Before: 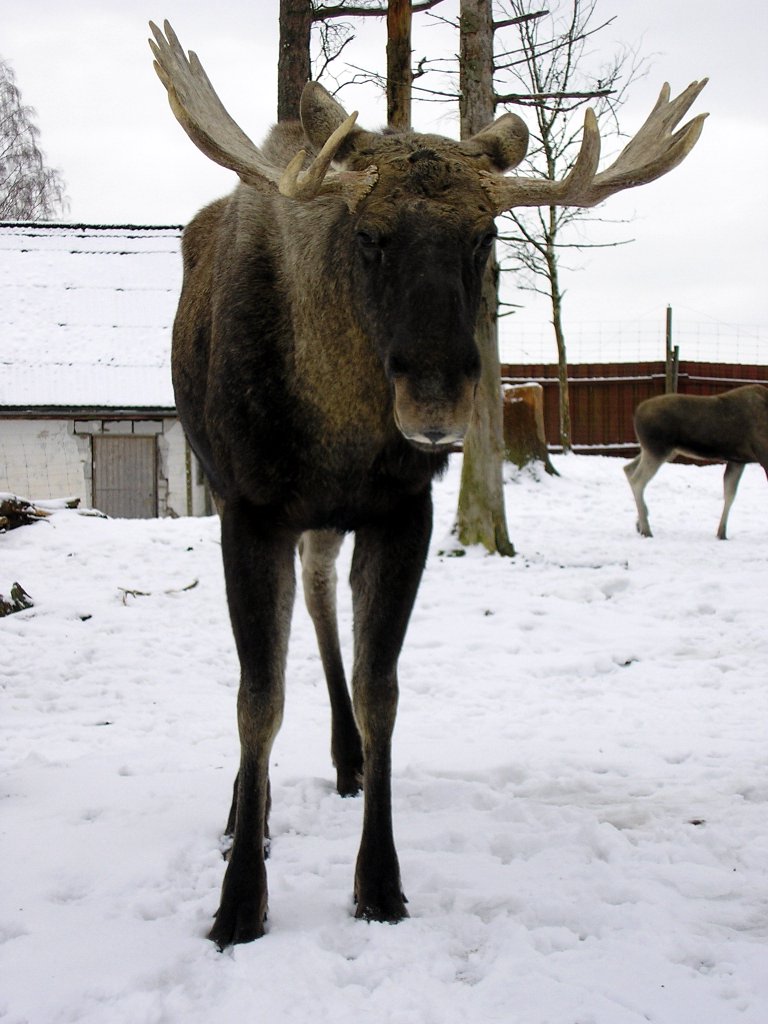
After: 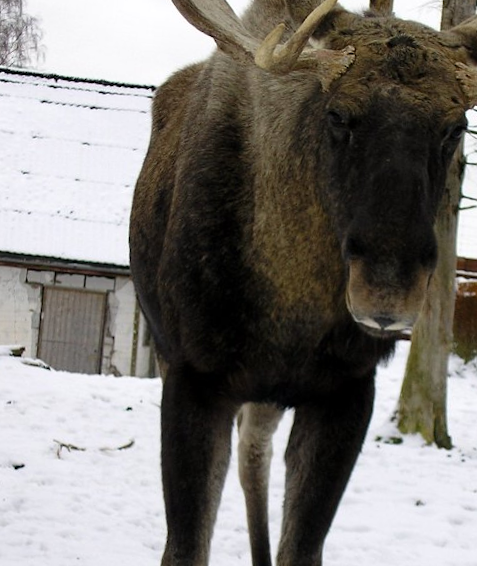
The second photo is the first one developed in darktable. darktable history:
crop and rotate: angle -5.9°, left 2.091%, top 6.72%, right 27.544%, bottom 30.677%
